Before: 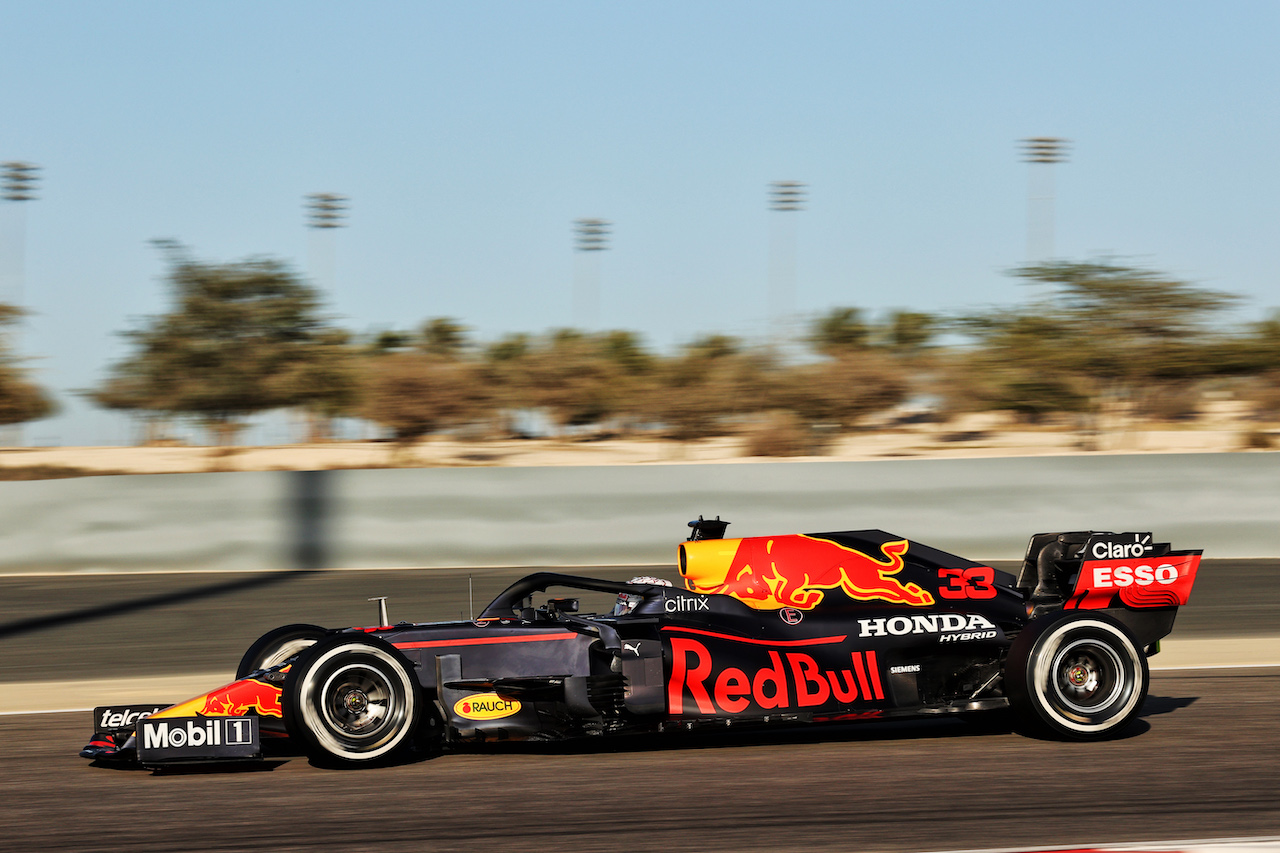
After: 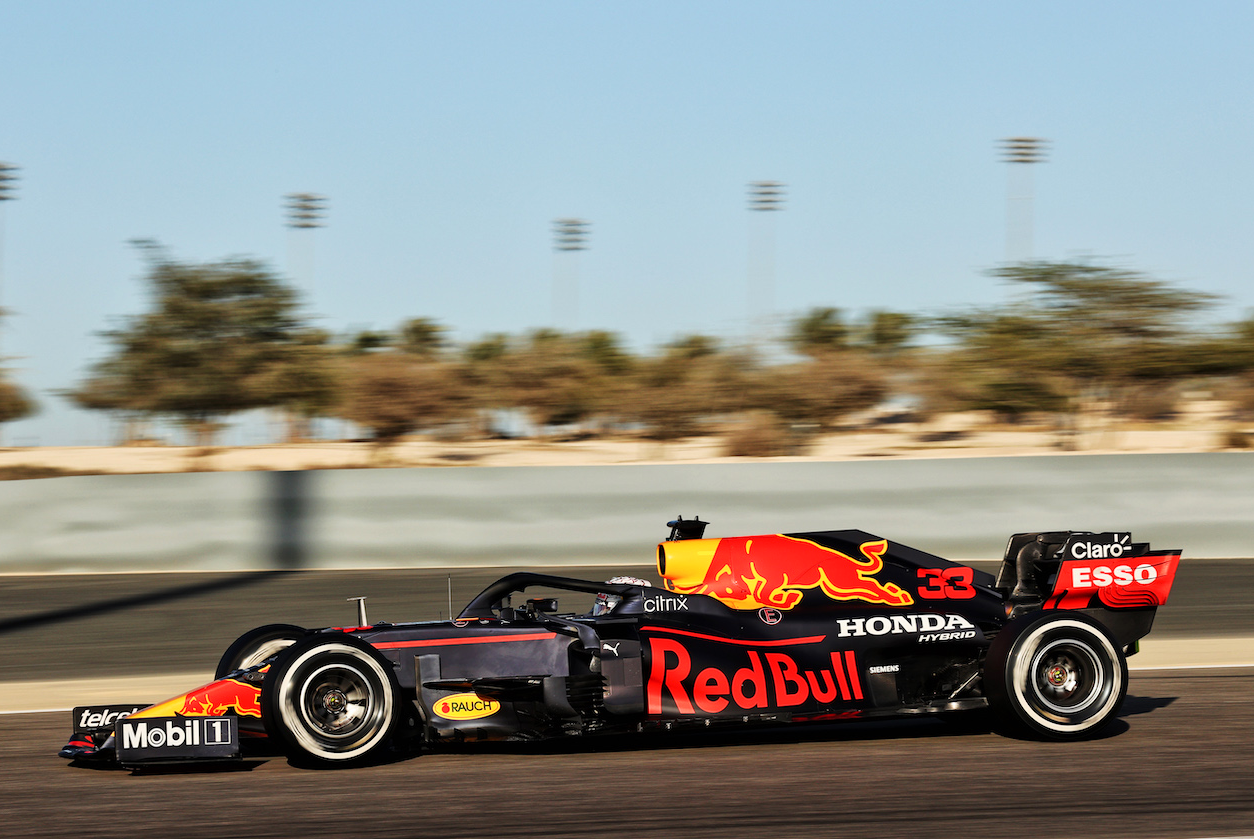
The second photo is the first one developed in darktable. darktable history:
crop: left 1.702%, right 0.276%, bottom 1.538%
contrast brightness saturation: contrast 0.104, brightness 0.016, saturation 0.016
